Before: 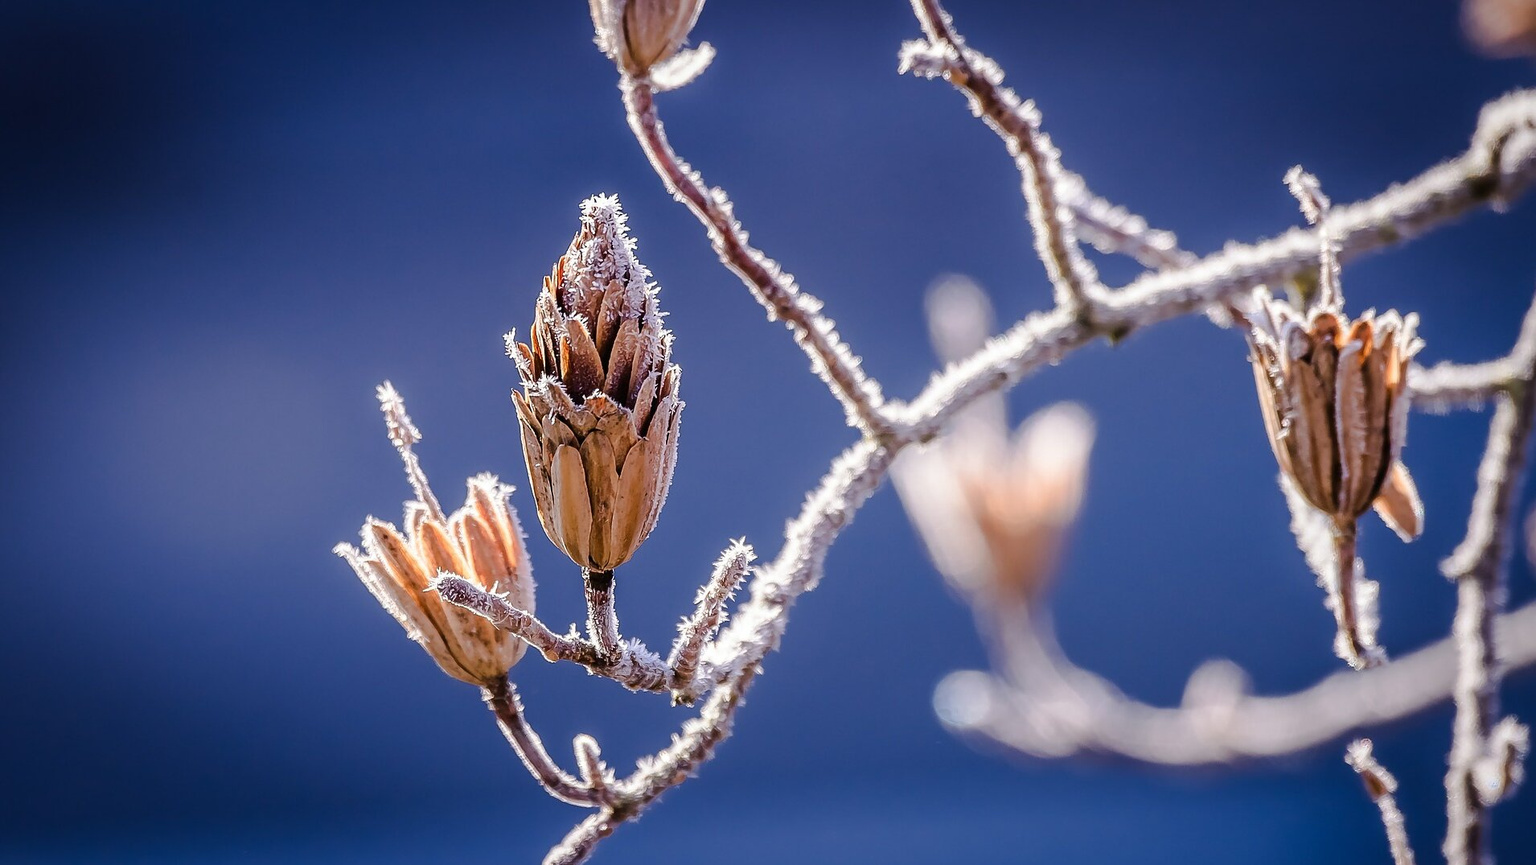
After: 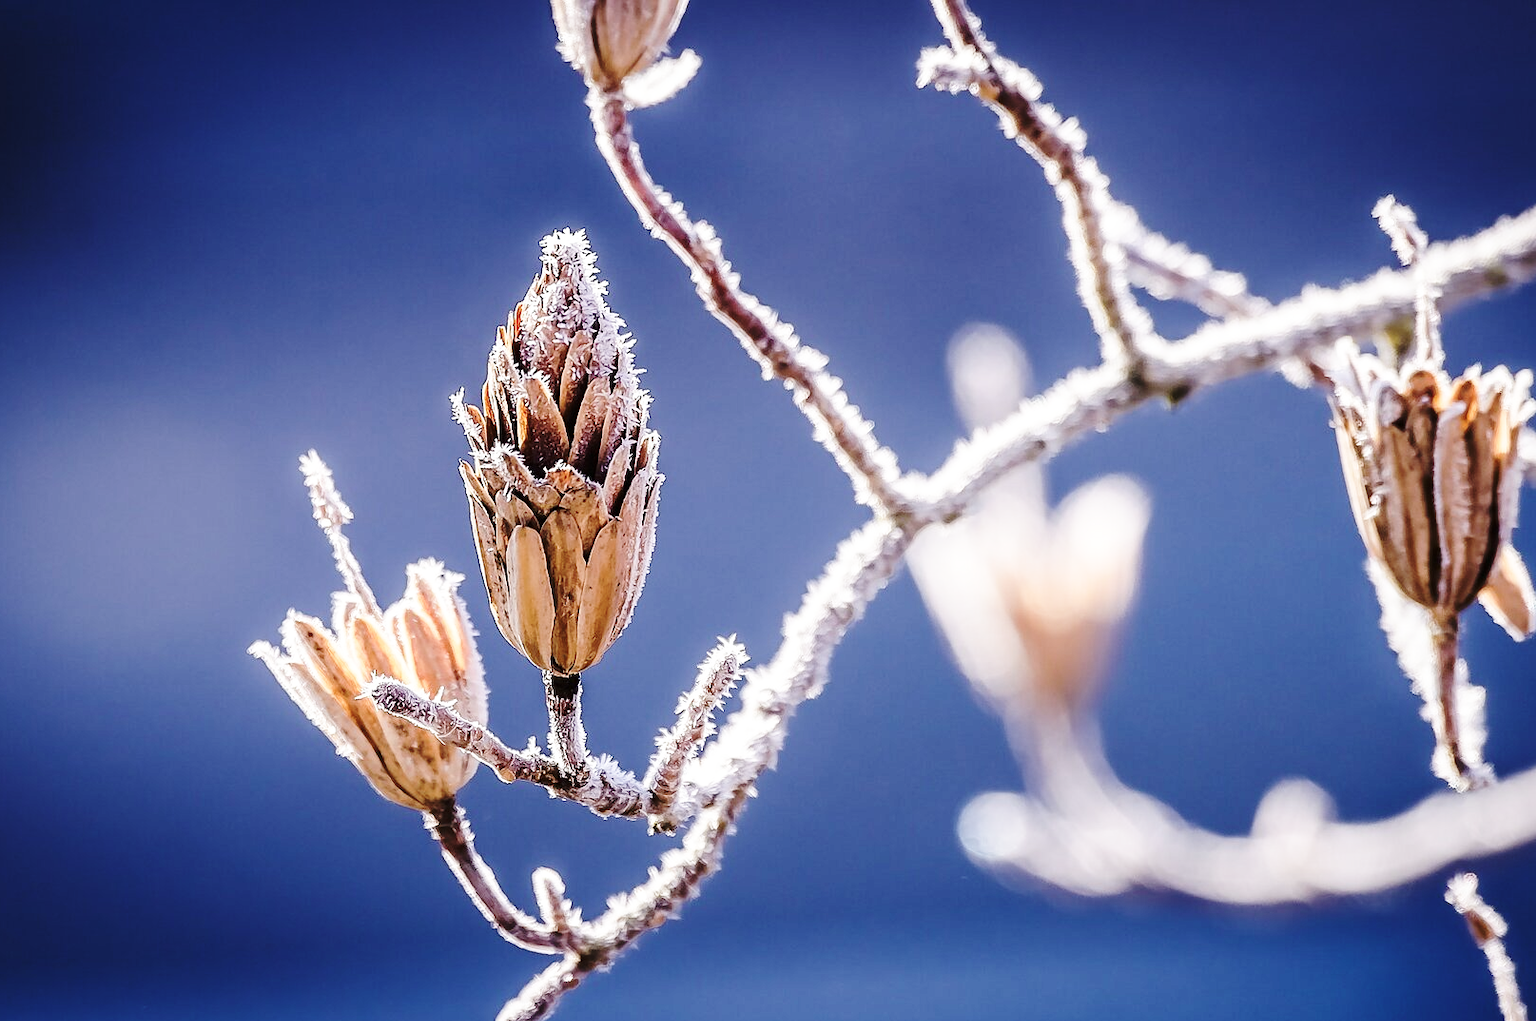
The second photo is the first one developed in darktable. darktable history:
crop: left 8.047%, right 7.39%
contrast brightness saturation: contrast 0.063, brightness -0.005, saturation -0.233
base curve: curves: ch0 [(0, 0) (0.036, 0.037) (0.121, 0.228) (0.46, 0.76) (0.859, 0.983) (1, 1)], preserve colors none
